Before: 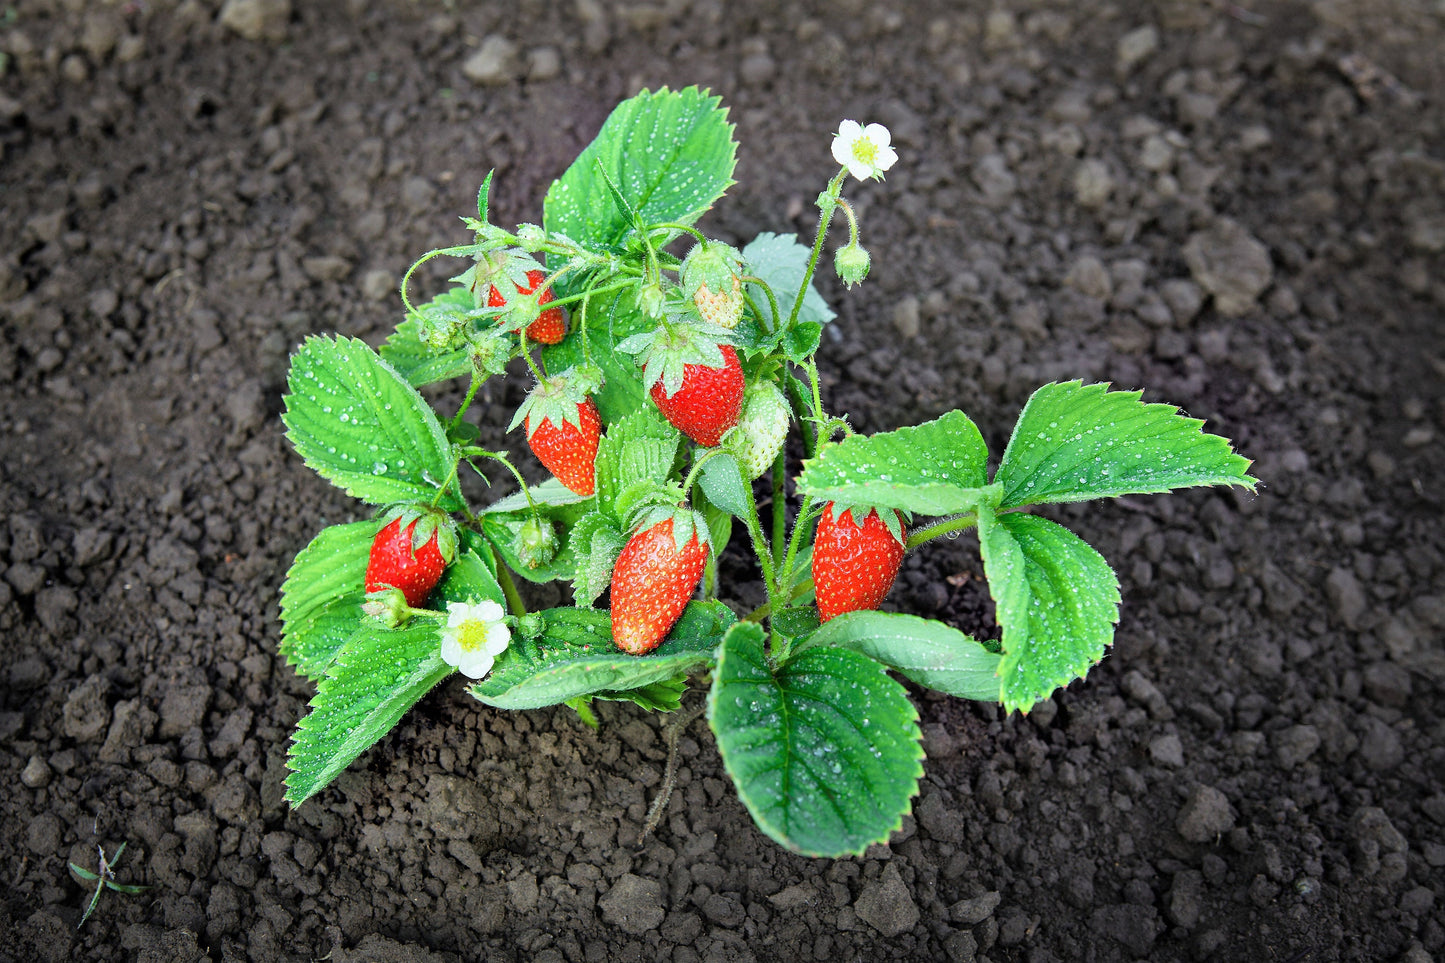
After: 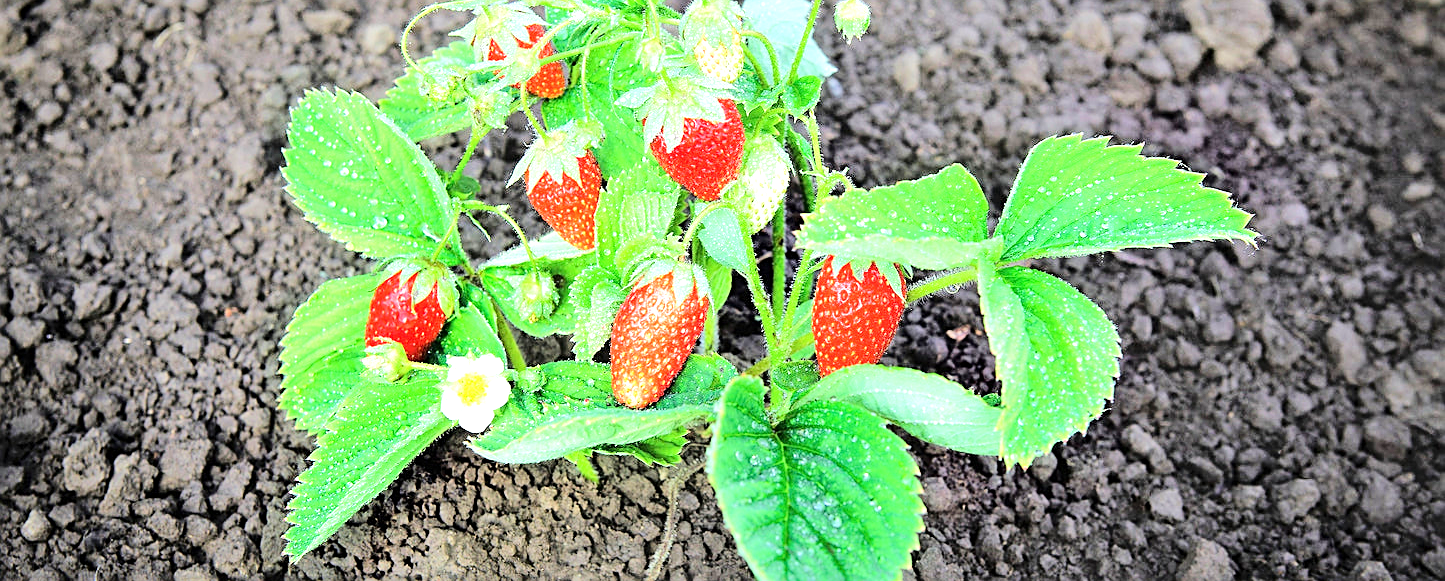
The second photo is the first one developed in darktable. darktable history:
tone equalizer: -7 EV 0.162 EV, -6 EV 0.607 EV, -5 EV 1.19 EV, -4 EV 1.34 EV, -3 EV 1.13 EV, -2 EV 0.6 EV, -1 EV 0.153 EV, edges refinement/feathering 500, mask exposure compensation -1.57 EV, preserve details no
exposure: black level correction 0, exposure 0.698 EV, compensate exposure bias true, compensate highlight preservation false
sharpen: on, module defaults
crop and rotate: top 25.628%, bottom 13.967%
